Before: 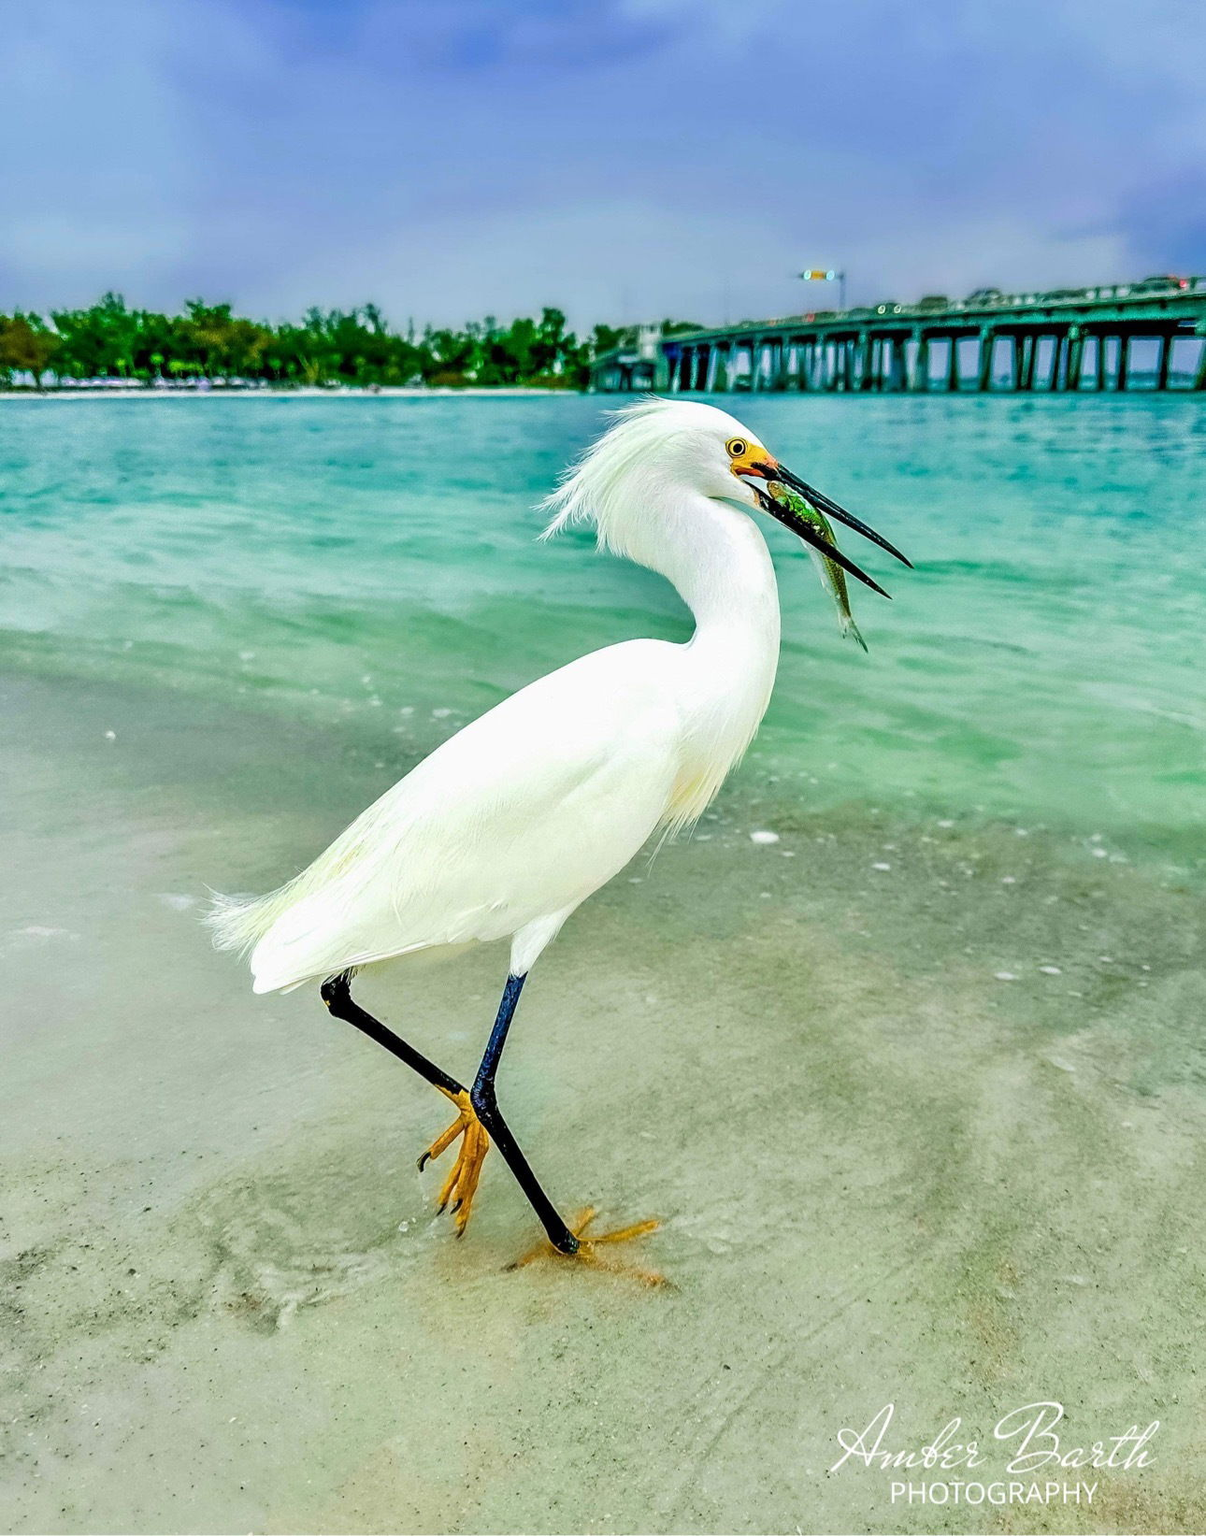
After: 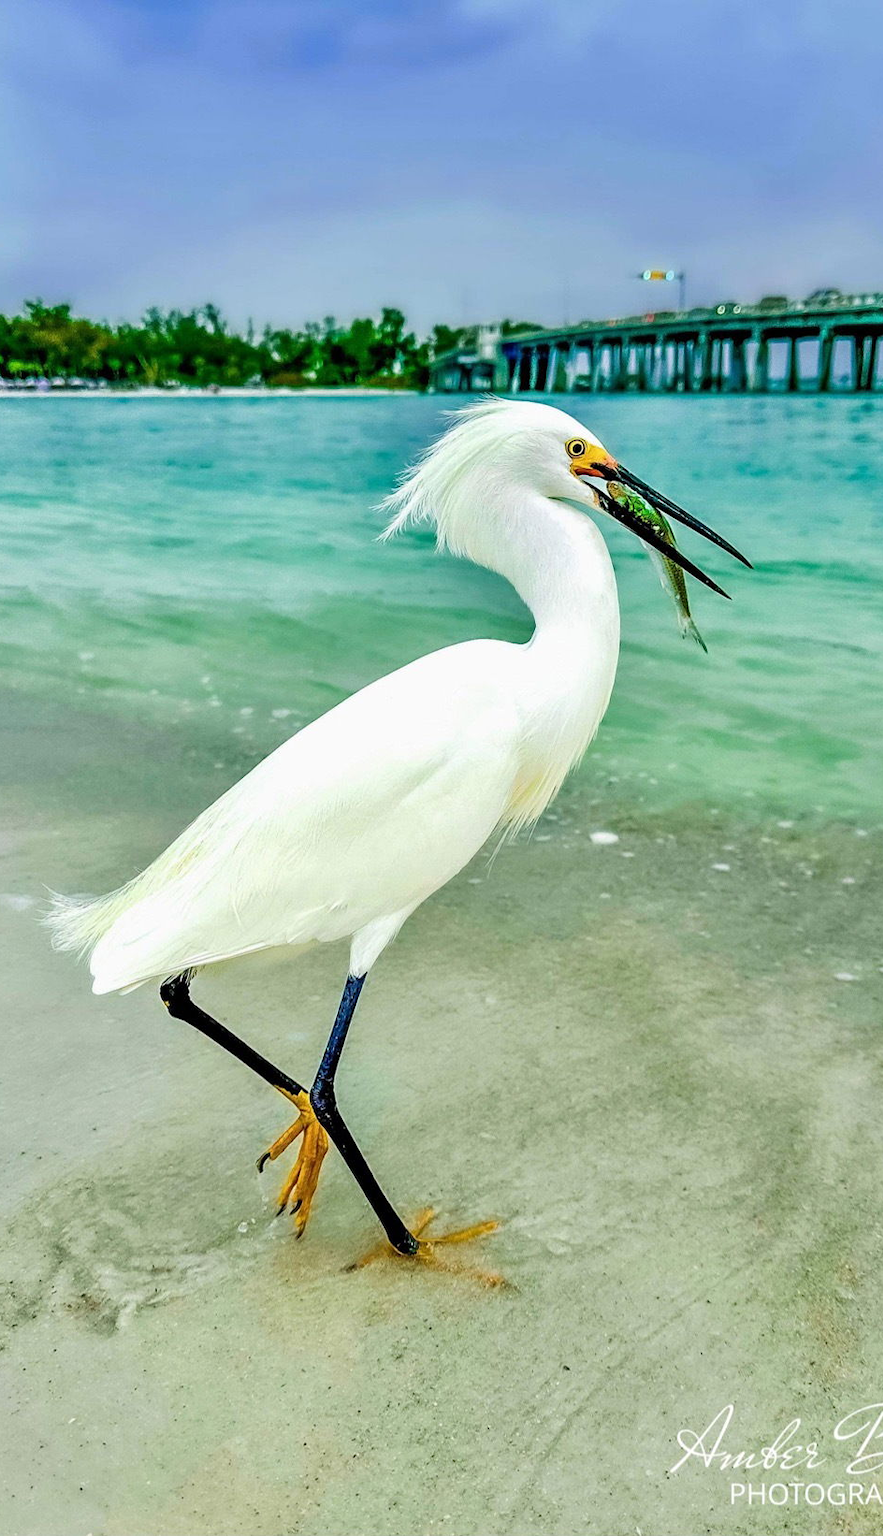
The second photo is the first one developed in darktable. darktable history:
crop: left 13.389%, top 0%, right 13.35%
